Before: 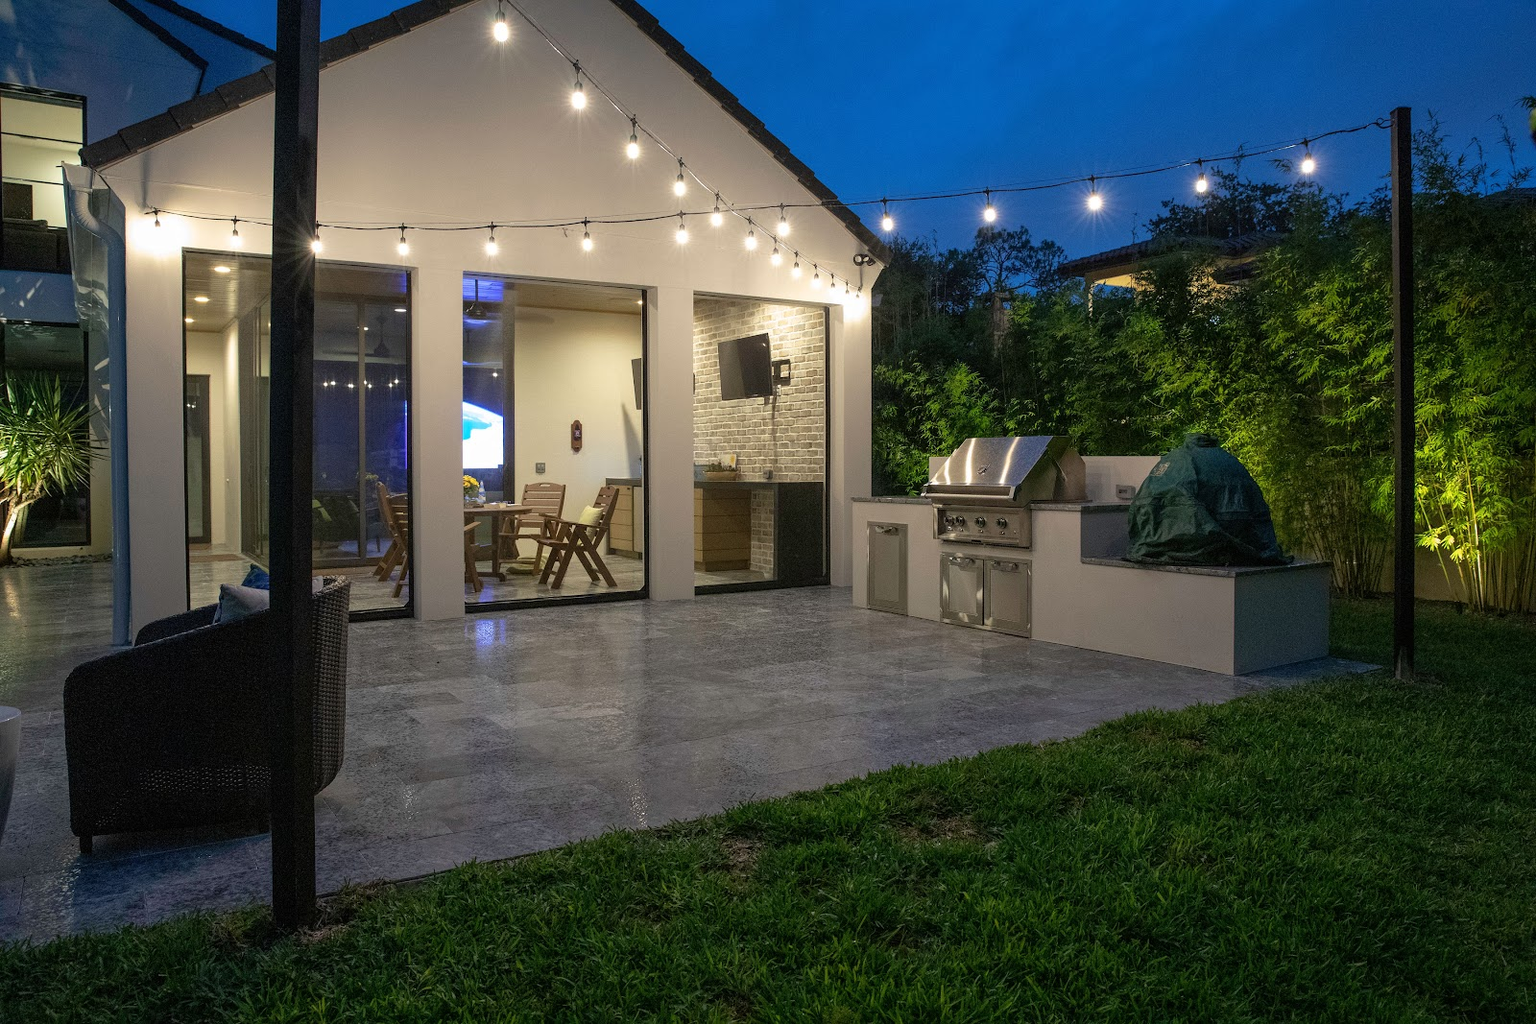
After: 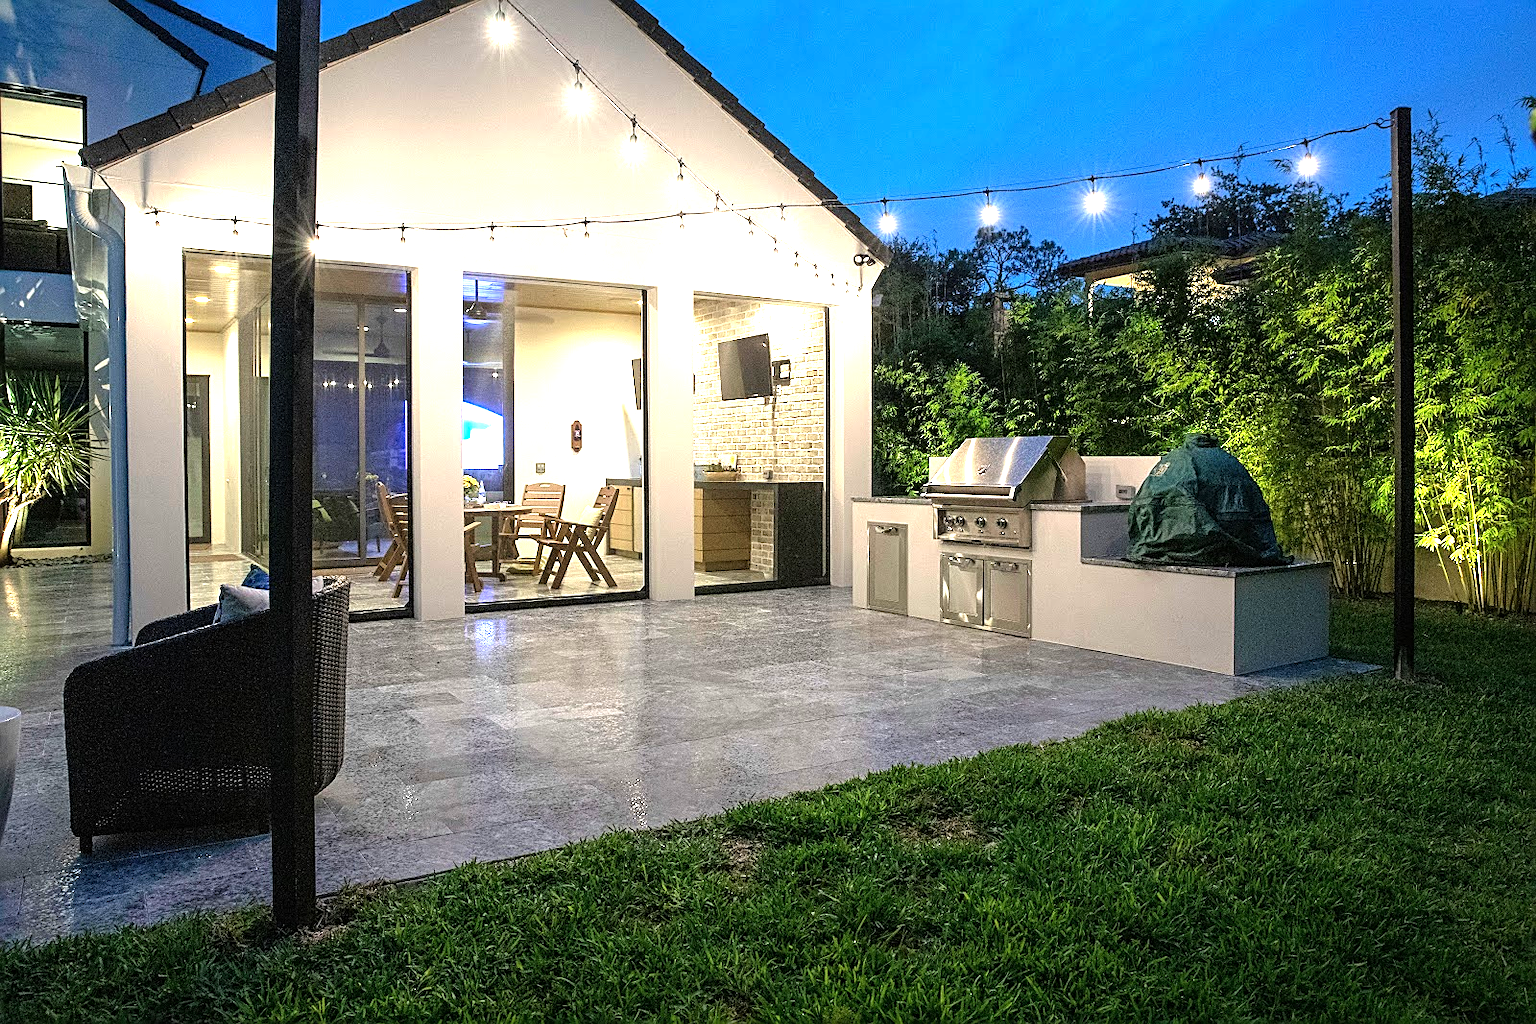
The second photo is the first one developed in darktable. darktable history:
exposure: exposure 1 EV, compensate exposure bias true, compensate highlight preservation false
tone equalizer: -8 EV -0.784 EV, -7 EV -0.673 EV, -6 EV -0.573 EV, -5 EV -0.418 EV, -3 EV 0.365 EV, -2 EV 0.6 EV, -1 EV 0.689 EV, +0 EV 0.76 EV
sharpen: on, module defaults
